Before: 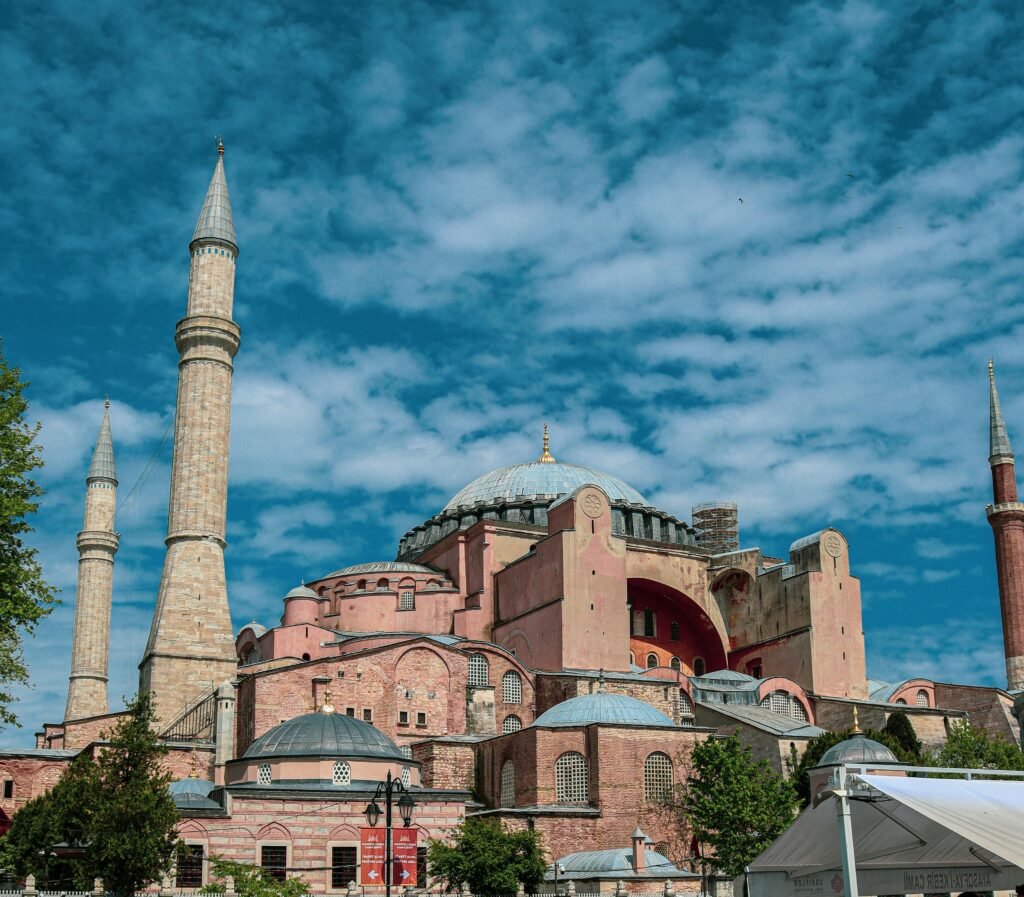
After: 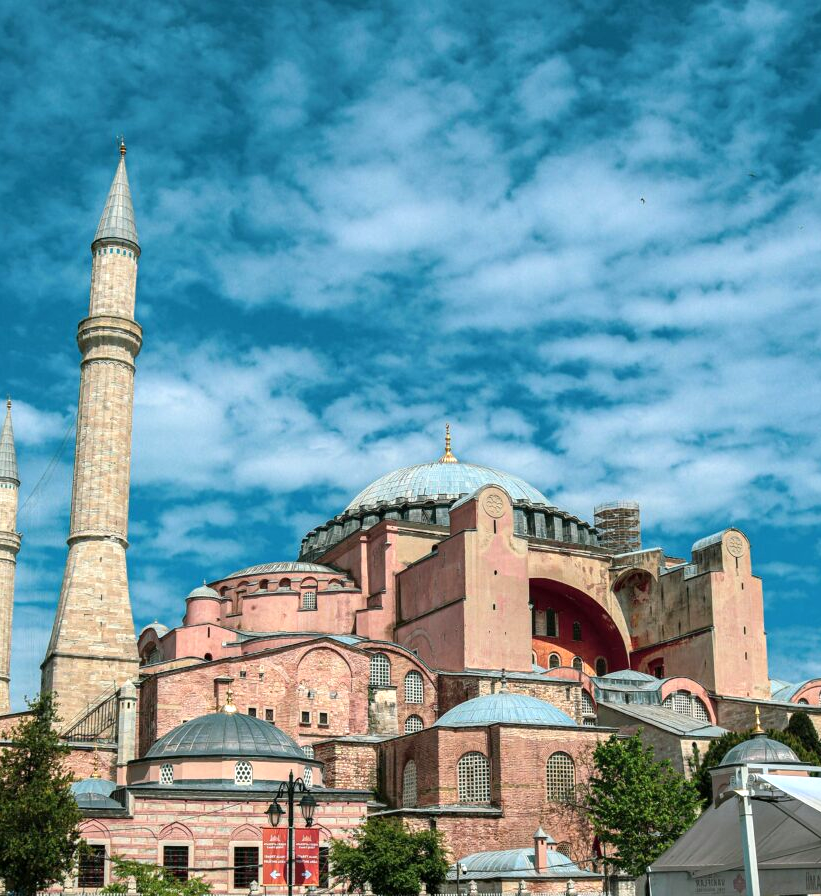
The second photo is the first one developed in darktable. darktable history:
exposure: exposure 0.559 EV, compensate highlight preservation false
crop and rotate: left 9.597%, right 10.195%
